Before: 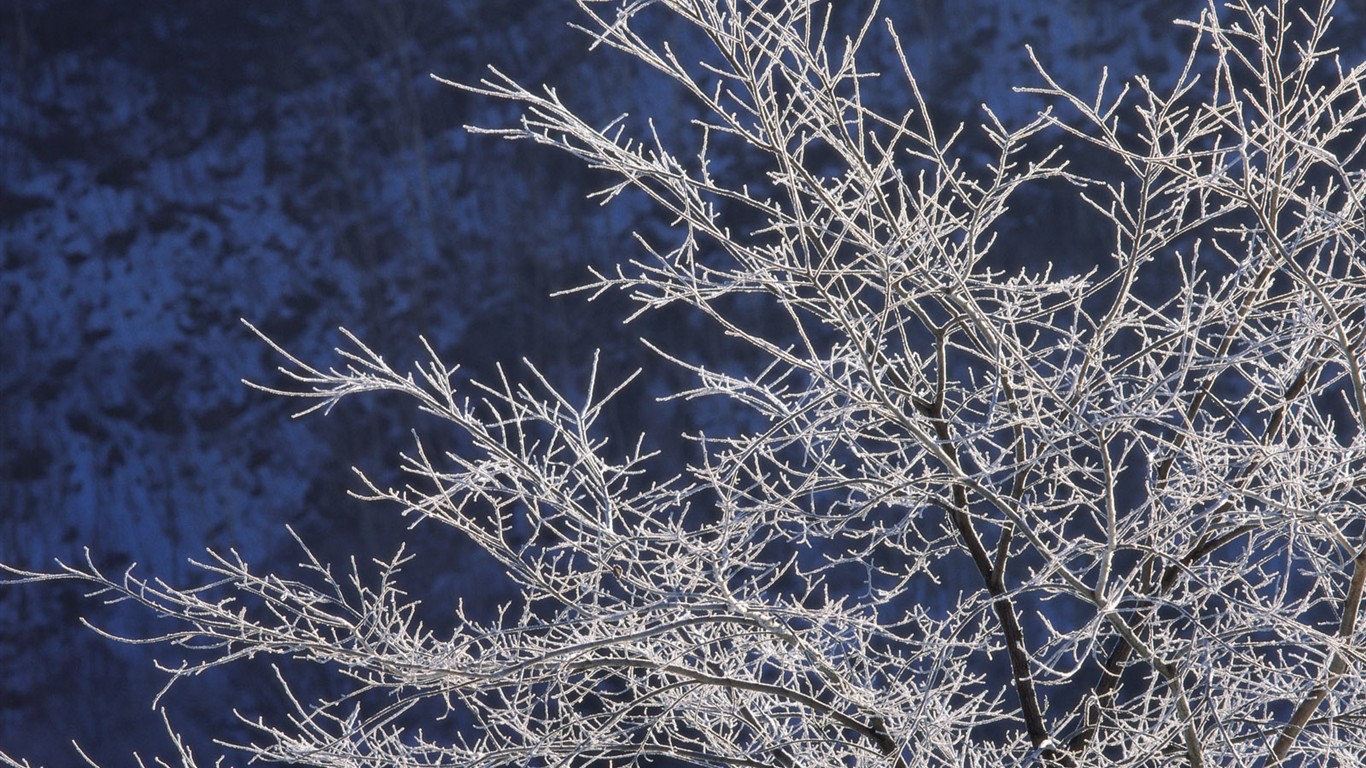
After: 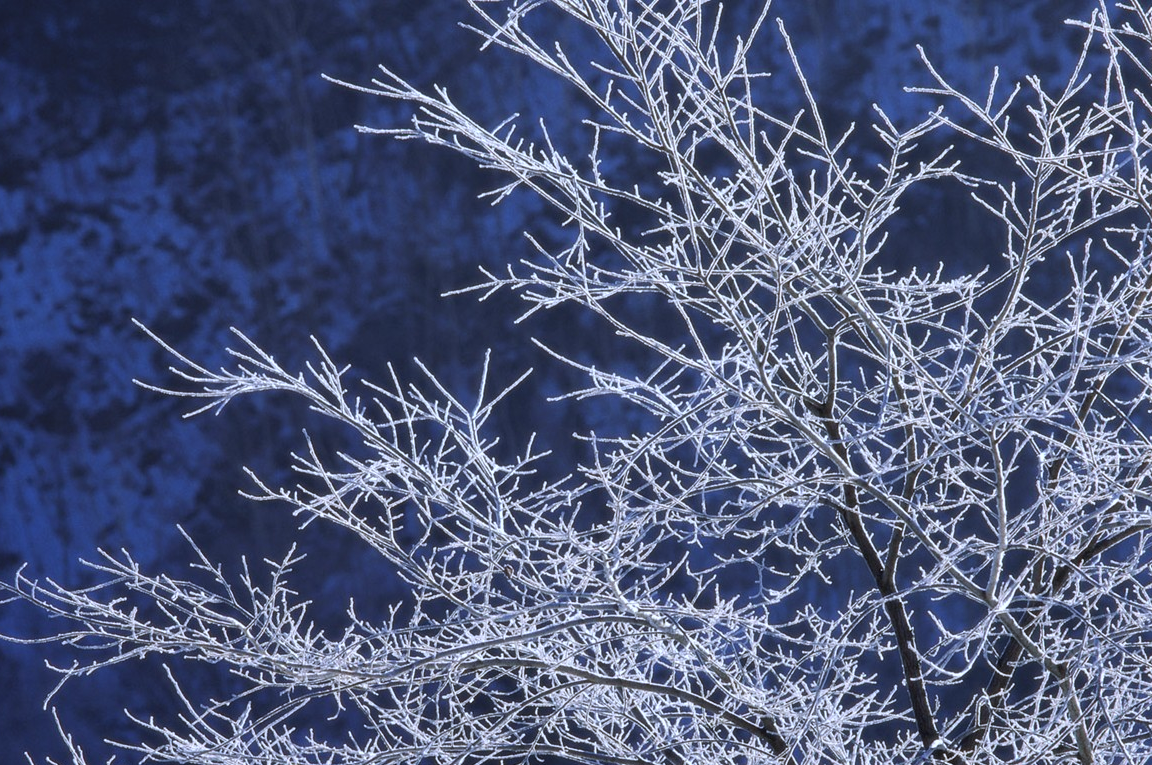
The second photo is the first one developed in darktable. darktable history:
white balance: red 0.948, green 1.02, blue 1.176
crop: left 8.026%, right 7.374%
